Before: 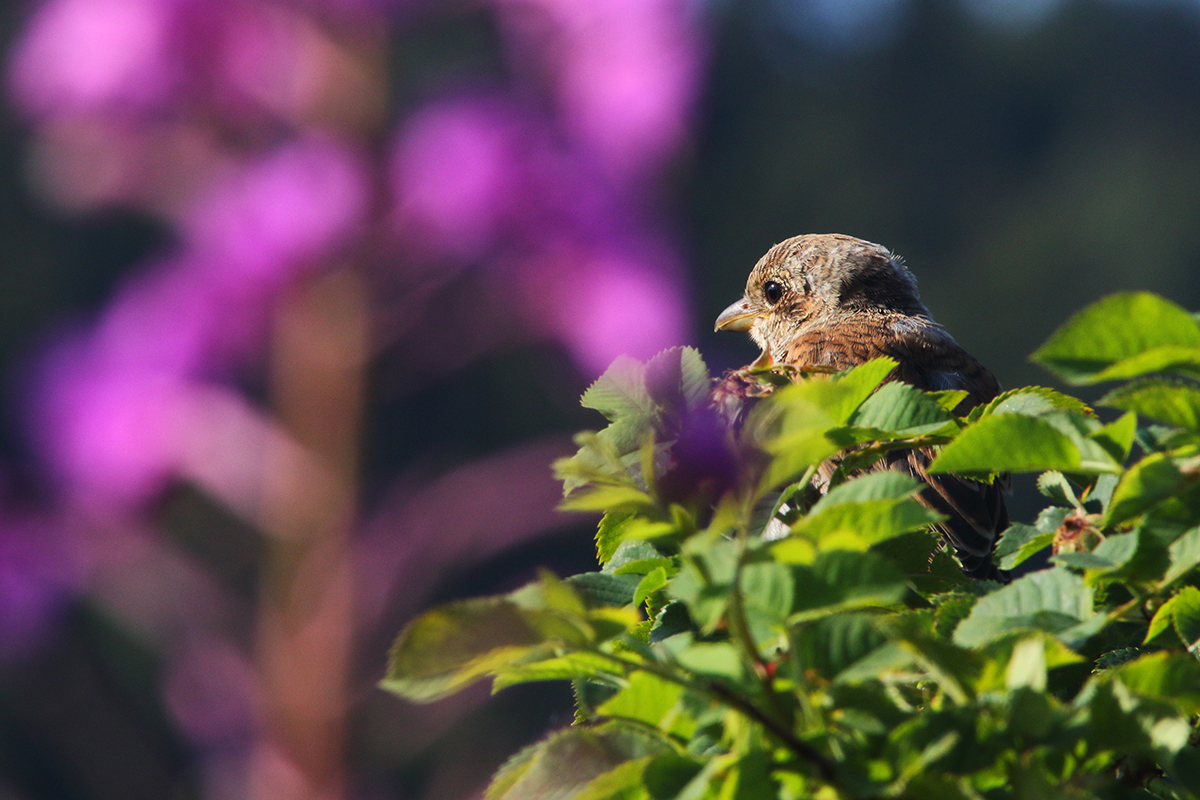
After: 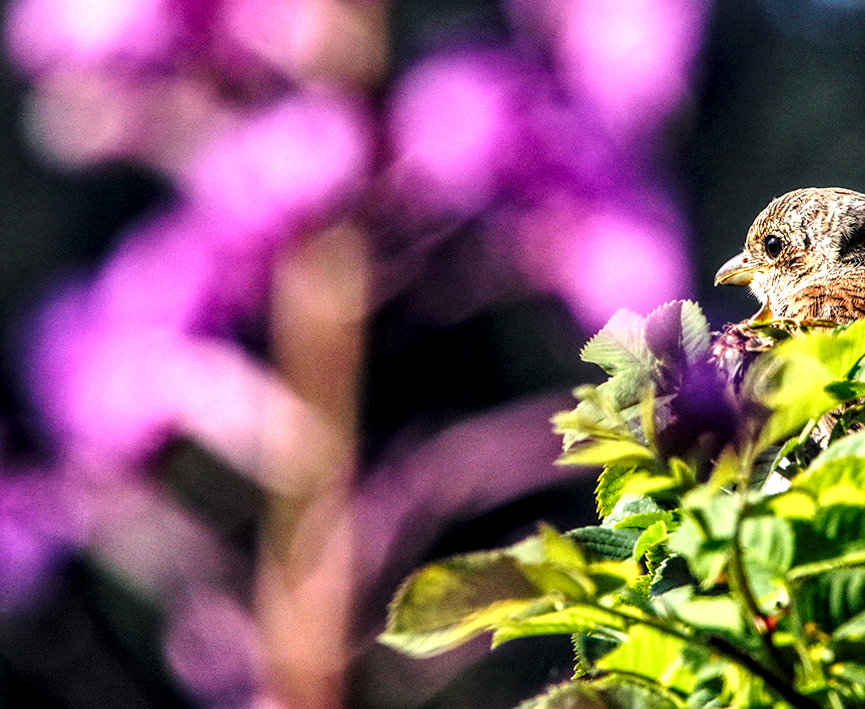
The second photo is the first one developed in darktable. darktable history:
local contrast: highlights 8%, shadows 37%, detail 184%, midtone range 0.474
base curve: curves: ch0 [(0, 0) (0.028, 0.03) (0.121, 0.232) (0.46, 0.748) (0.859, 0.968) (1, 1)], preserve colors none
shadows and highlights: shadows 36.66, highlights -27.28, soften with gaussian
levels: levels [0.062, 0.494, 0.925]
crop: top 5.769%, right 27.865%, bottom 5.577%
sharpen: amount 0.203
